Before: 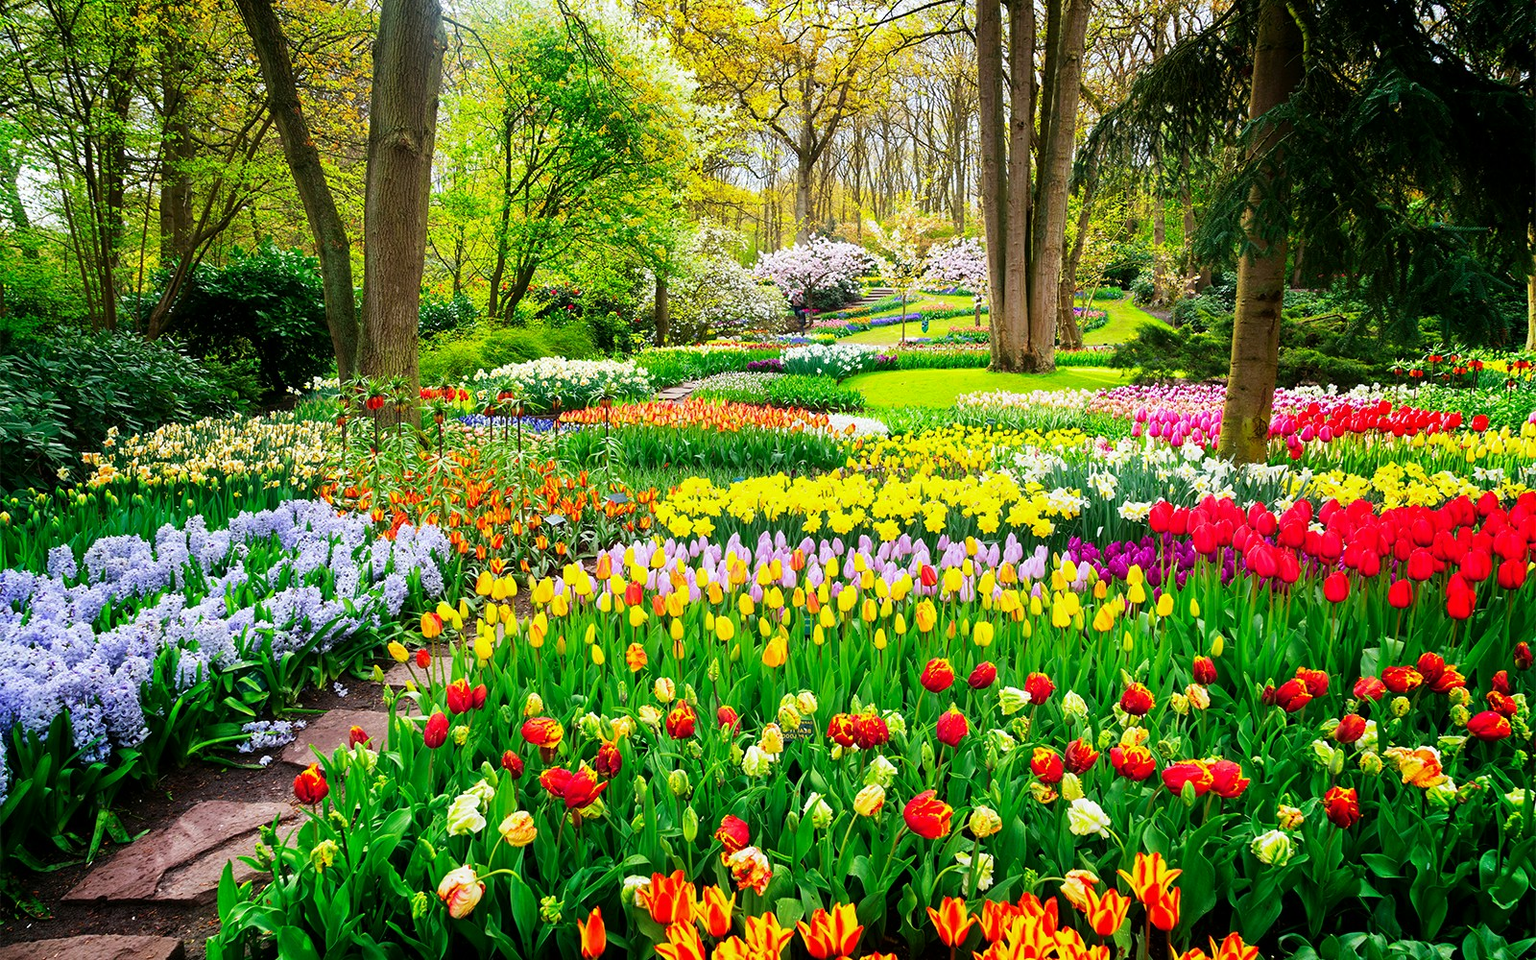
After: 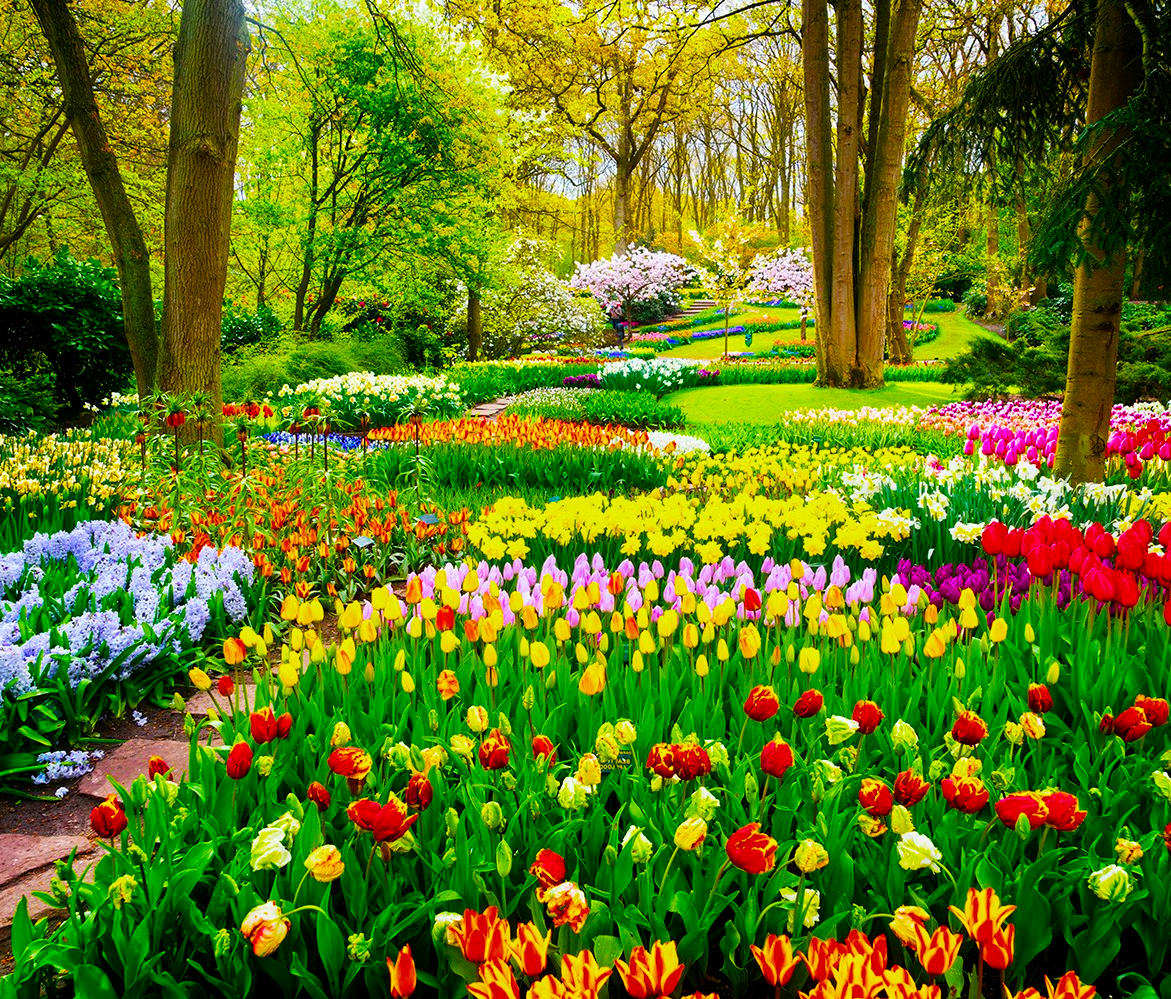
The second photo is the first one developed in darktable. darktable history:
color balance rgb: perceptual saturation grading › global saturation 100%
crop: left 13.443%, right 13.31%
